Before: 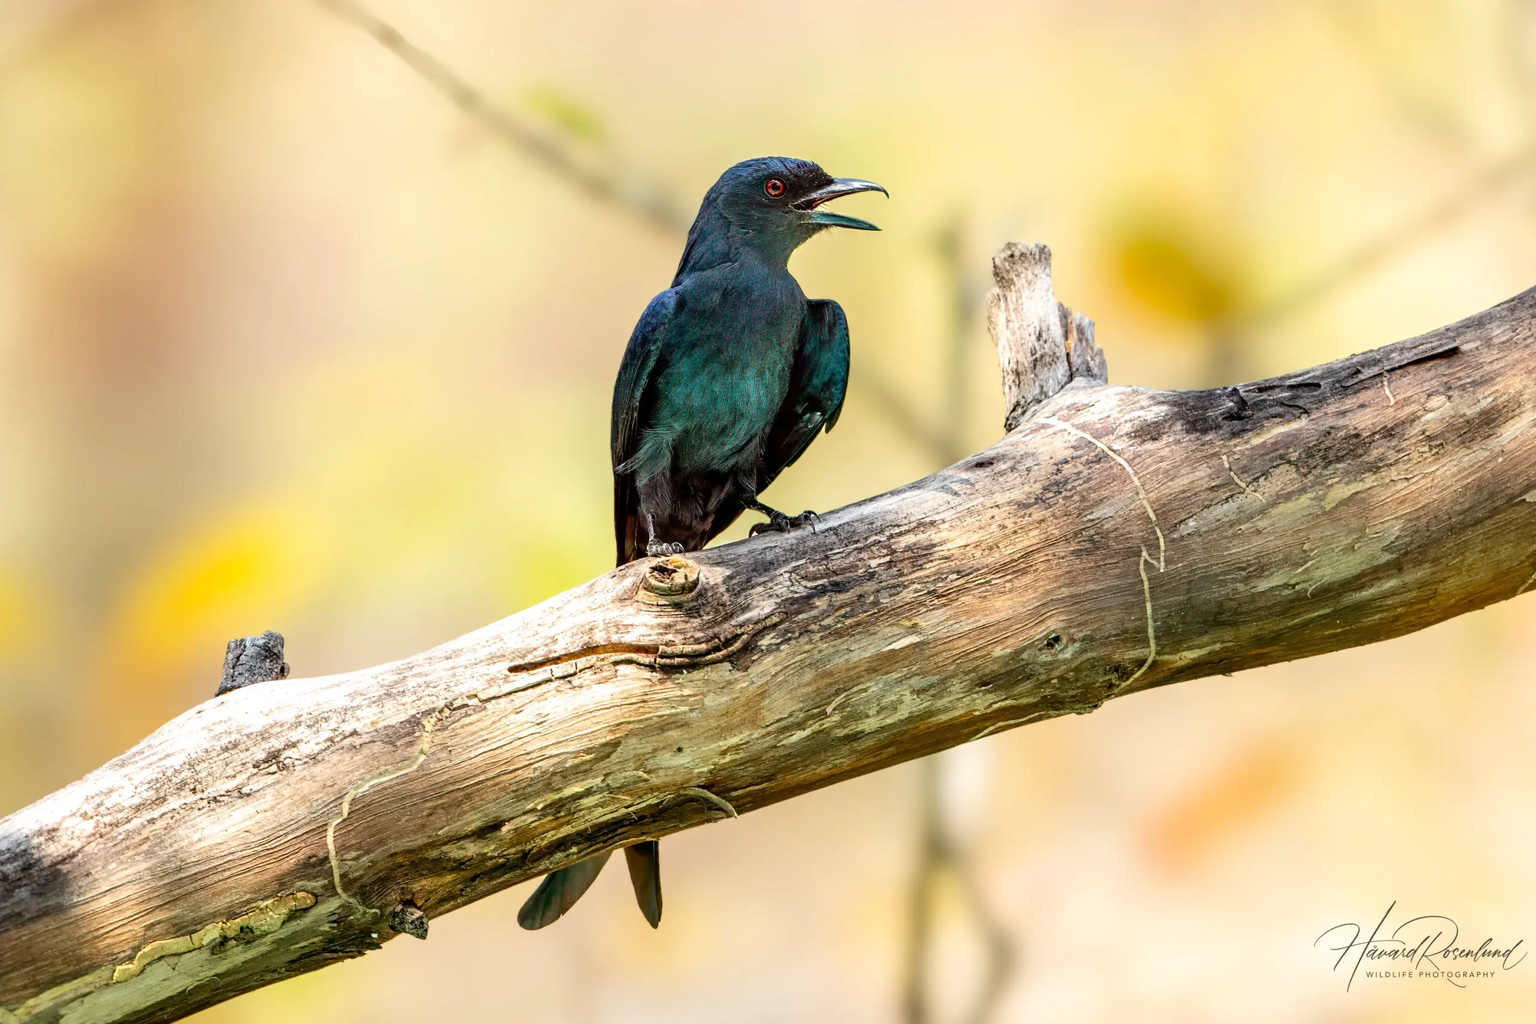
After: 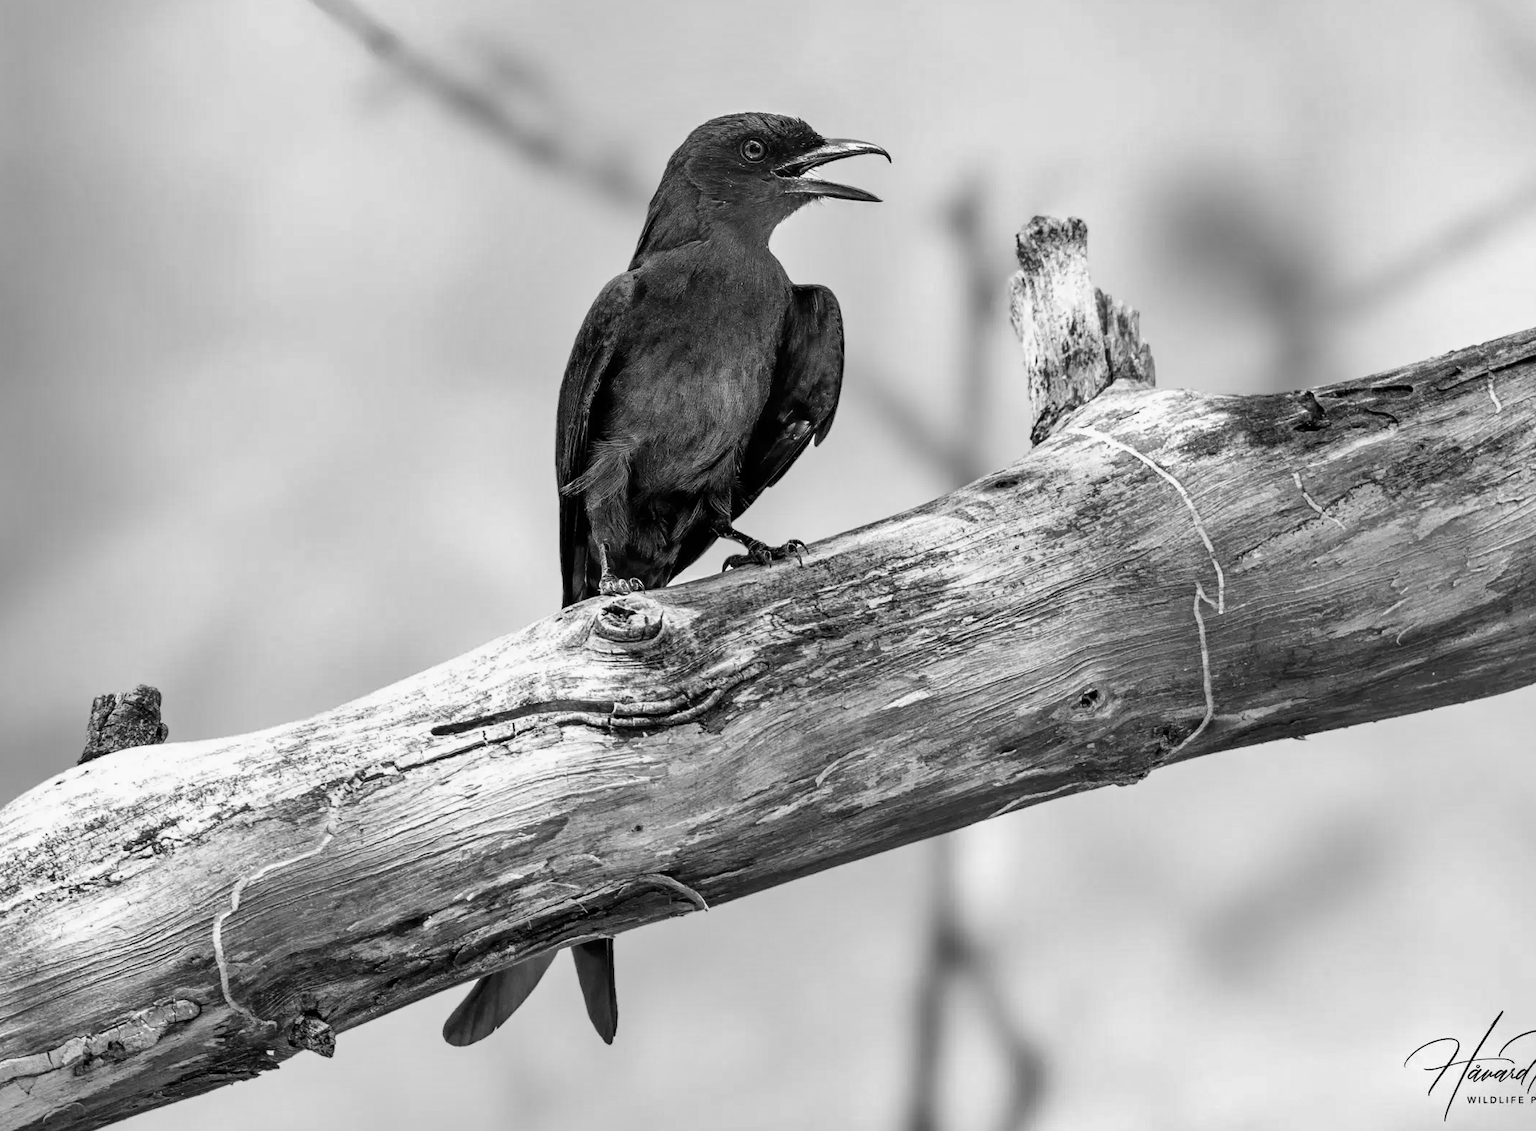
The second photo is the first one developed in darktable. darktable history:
shadows and highlights: shadows 43.71, white point adjustment -1.46, soften with gaussian
monochrome: on, module defaults
crop: left 9.807%, top 6.259%, right 7.334%, bottom 2.177%
